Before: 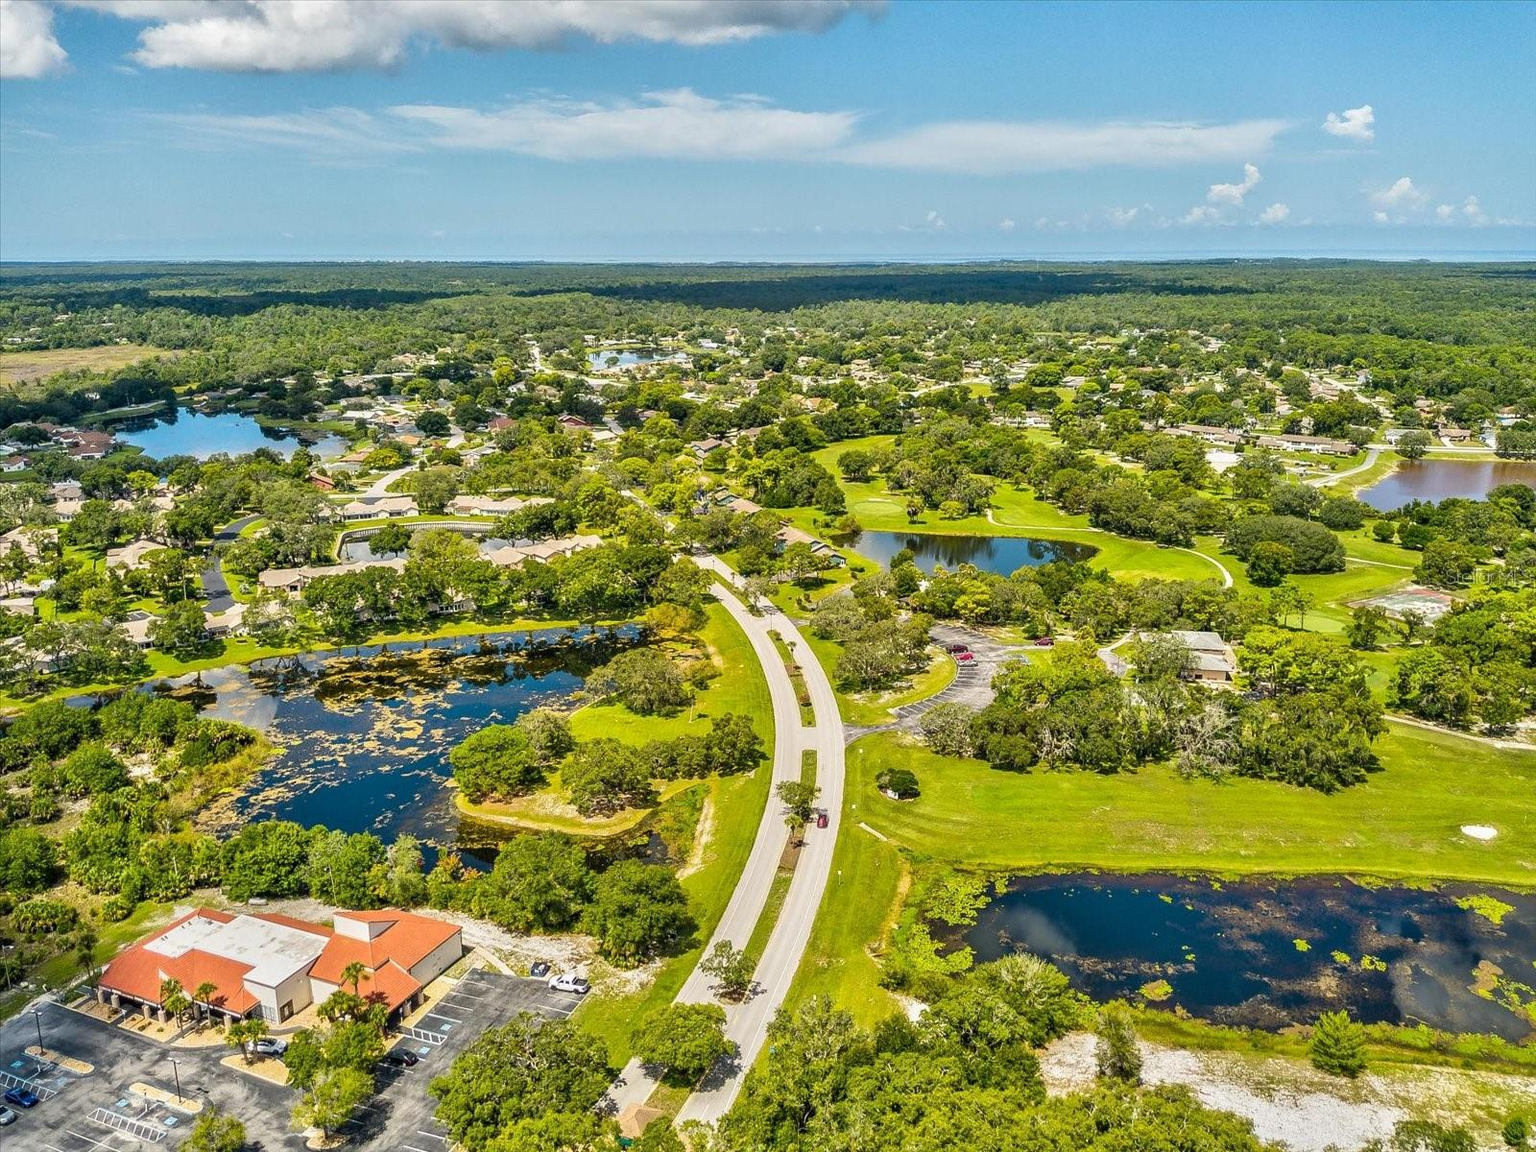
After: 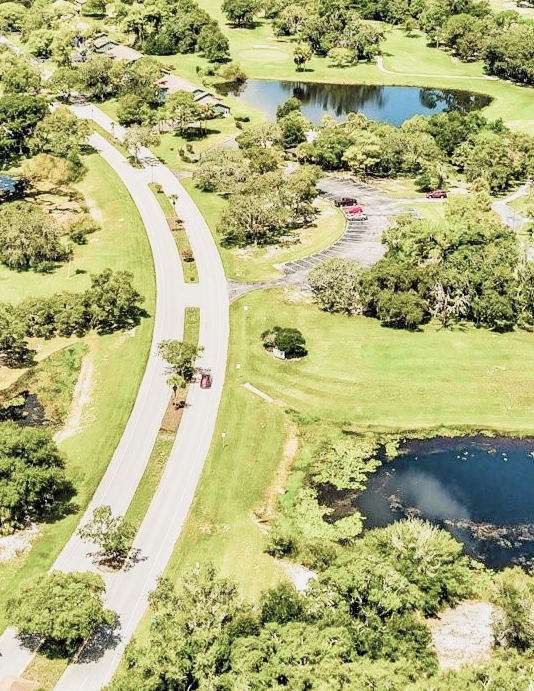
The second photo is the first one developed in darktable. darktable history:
exposure: exposure 0.993 EV, compensate highlight preservation false
crop: left 40.705%, top 39.572%, right 25.902%, bottom 2.802%
filmic rgb: black relative exposure -5.15 EV, white relative exposure 3.96 EV, hardness 2.88, contrast 1.298, highlights saturation mix -10.49%, preserve chrominance RGB euclidean norm, color science v5 (2021), contrast in shadows safe, contrast in highlights safe
